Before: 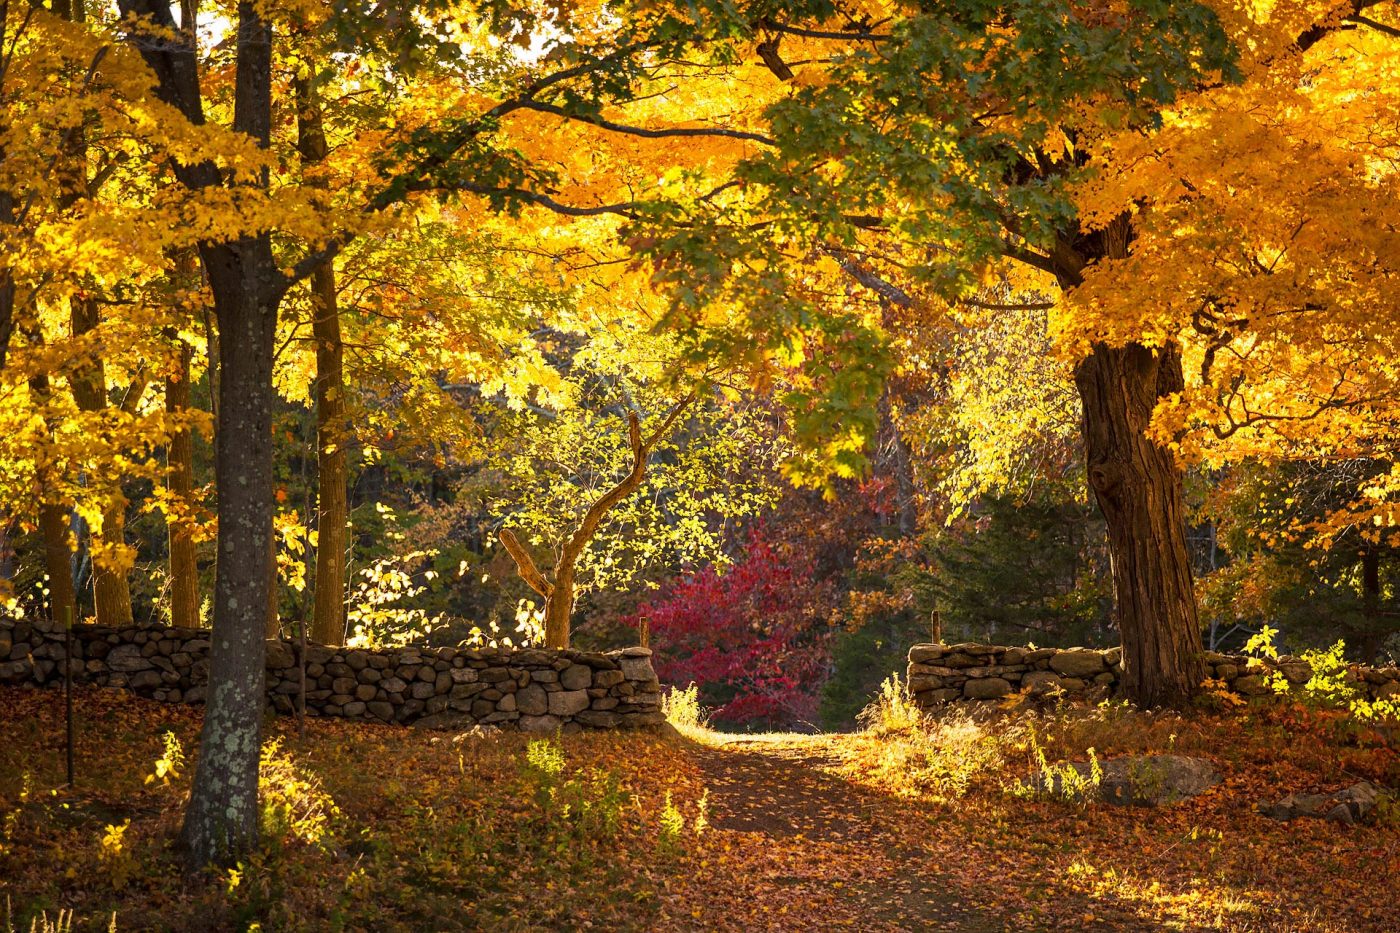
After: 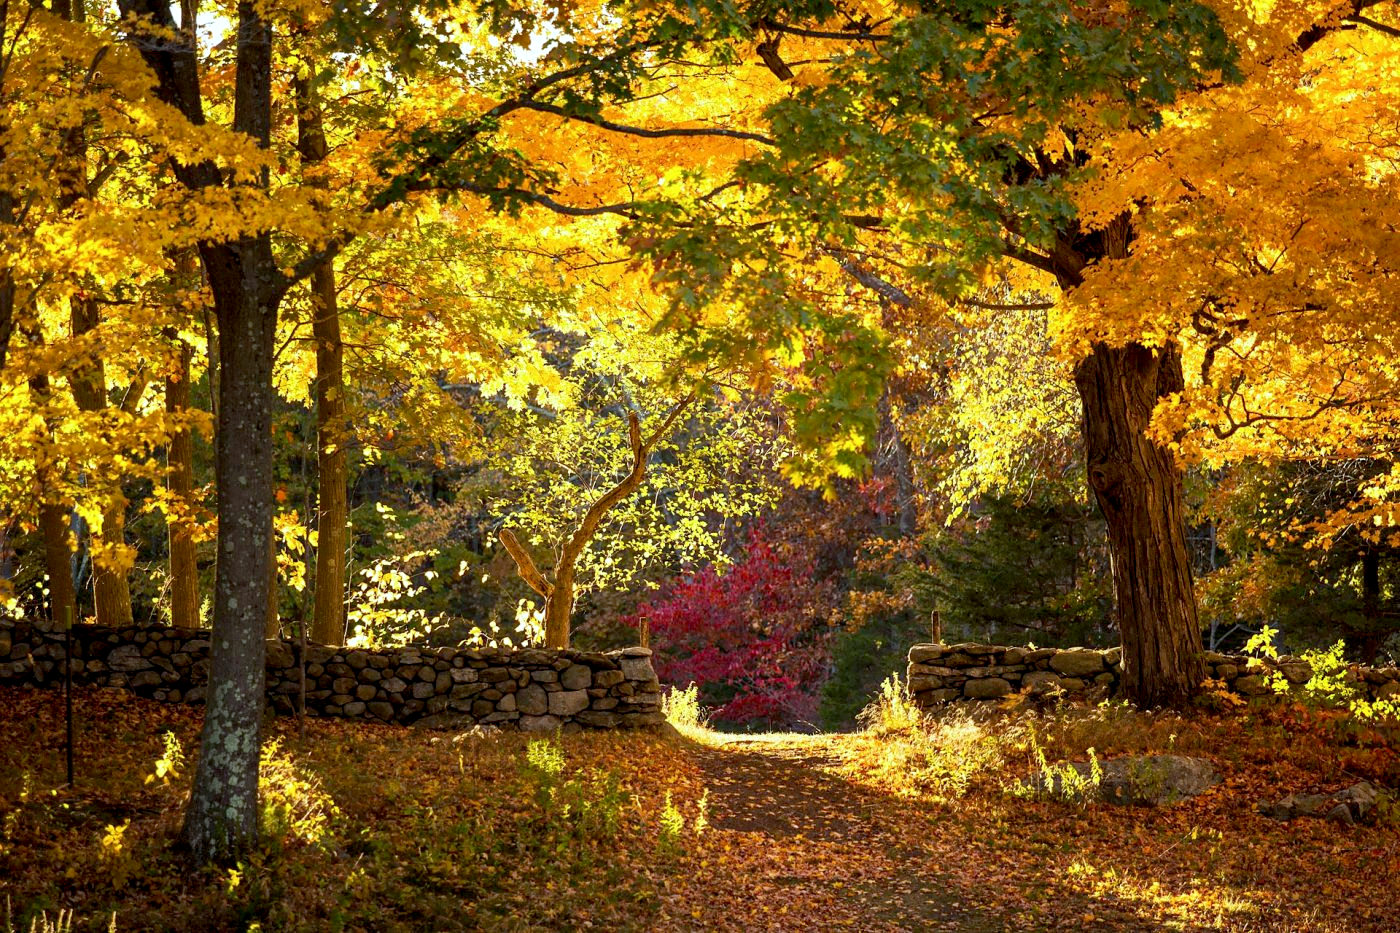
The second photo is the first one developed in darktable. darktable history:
color calibration: illuminant Planckian (black body), adaptation linear Bradford (ICC v4), x 0.364, y 0.367, temperature 4417.56 K, saturation algorithm version 1 (2020)
exposure: black level correction 0.007, exposure 0.159 EV, compensate highlight preservation false
